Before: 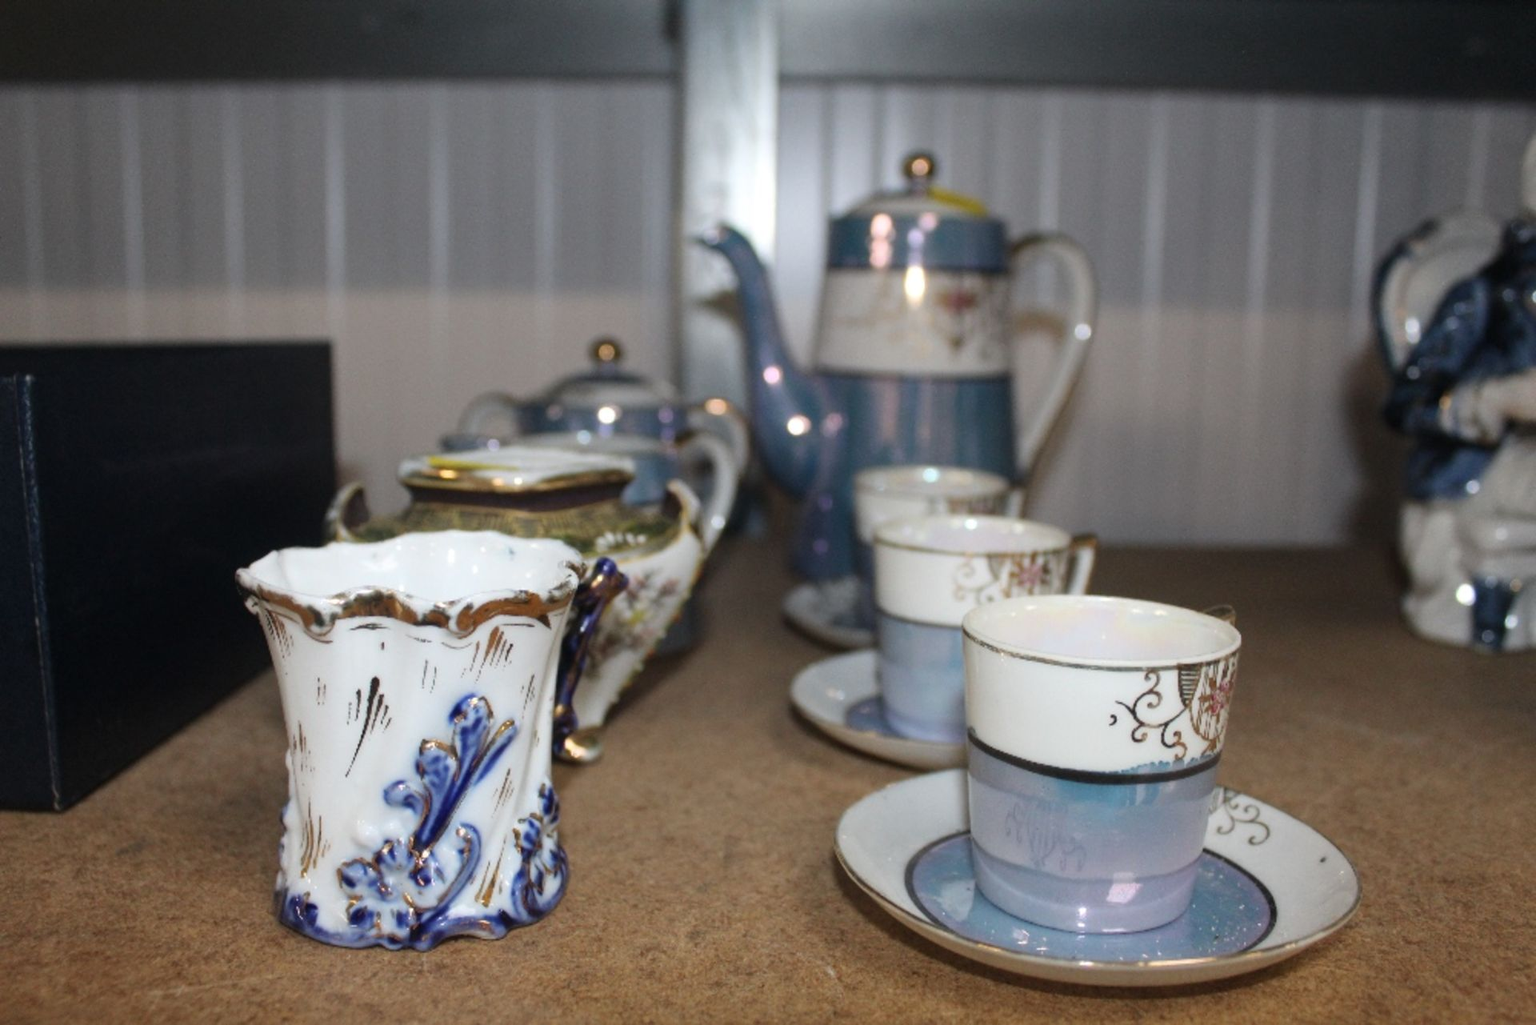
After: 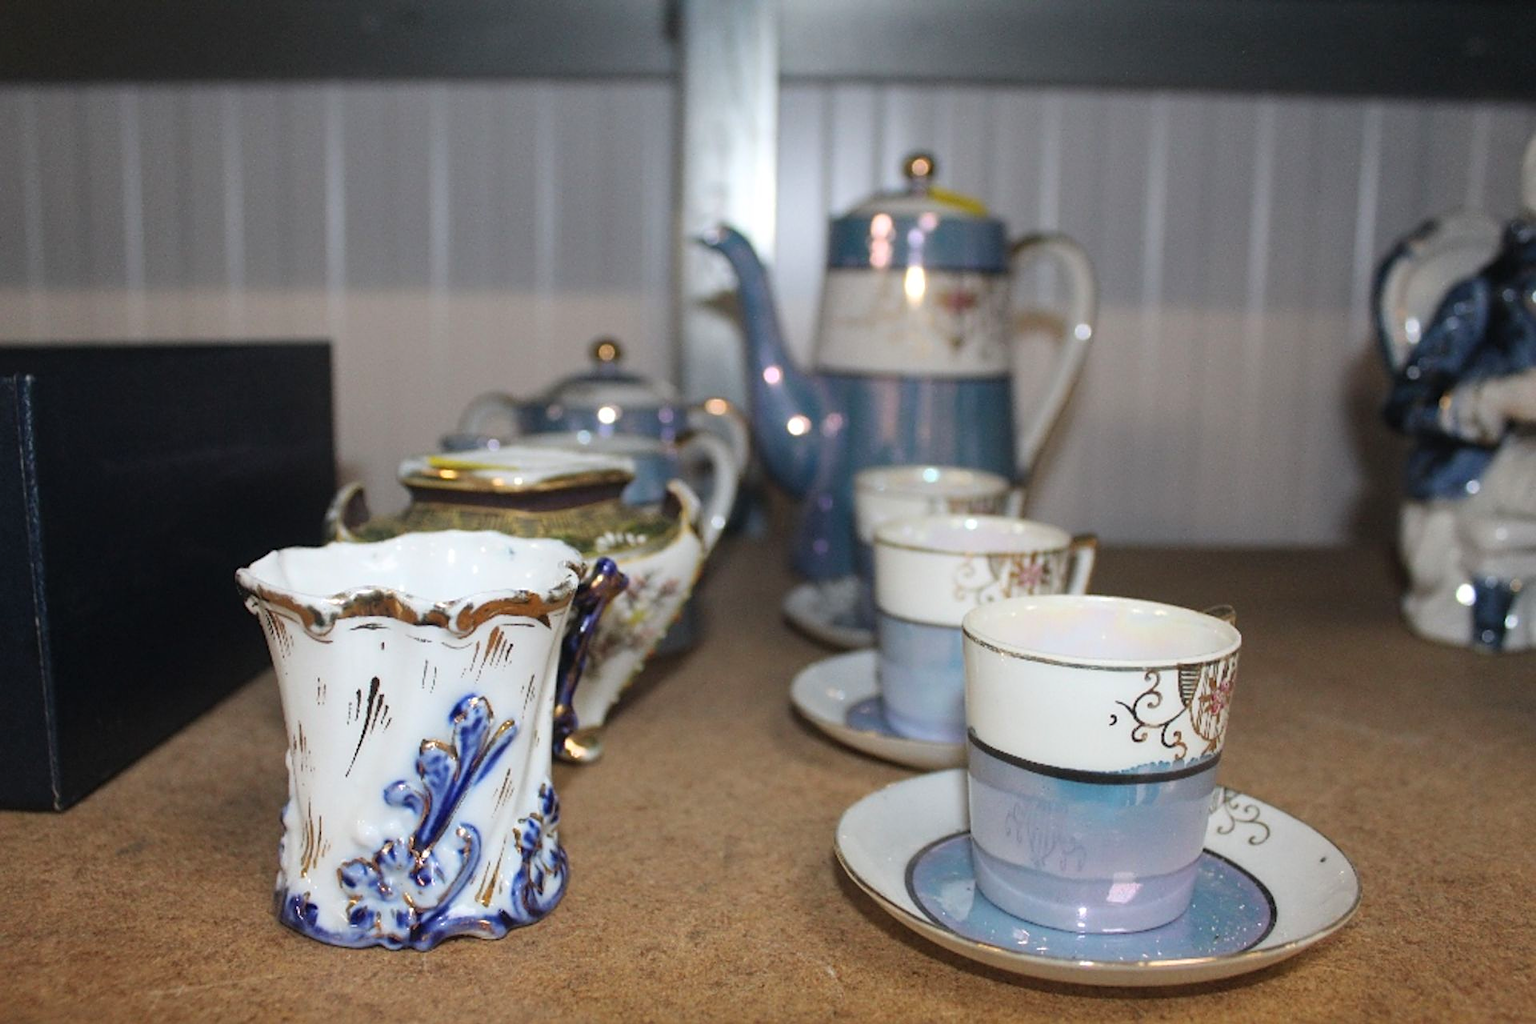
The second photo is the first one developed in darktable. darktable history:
contrast brightness saturation: contrast 0.03, brightness 0.06, saturation 0.13
sharpen: on, module defaults
